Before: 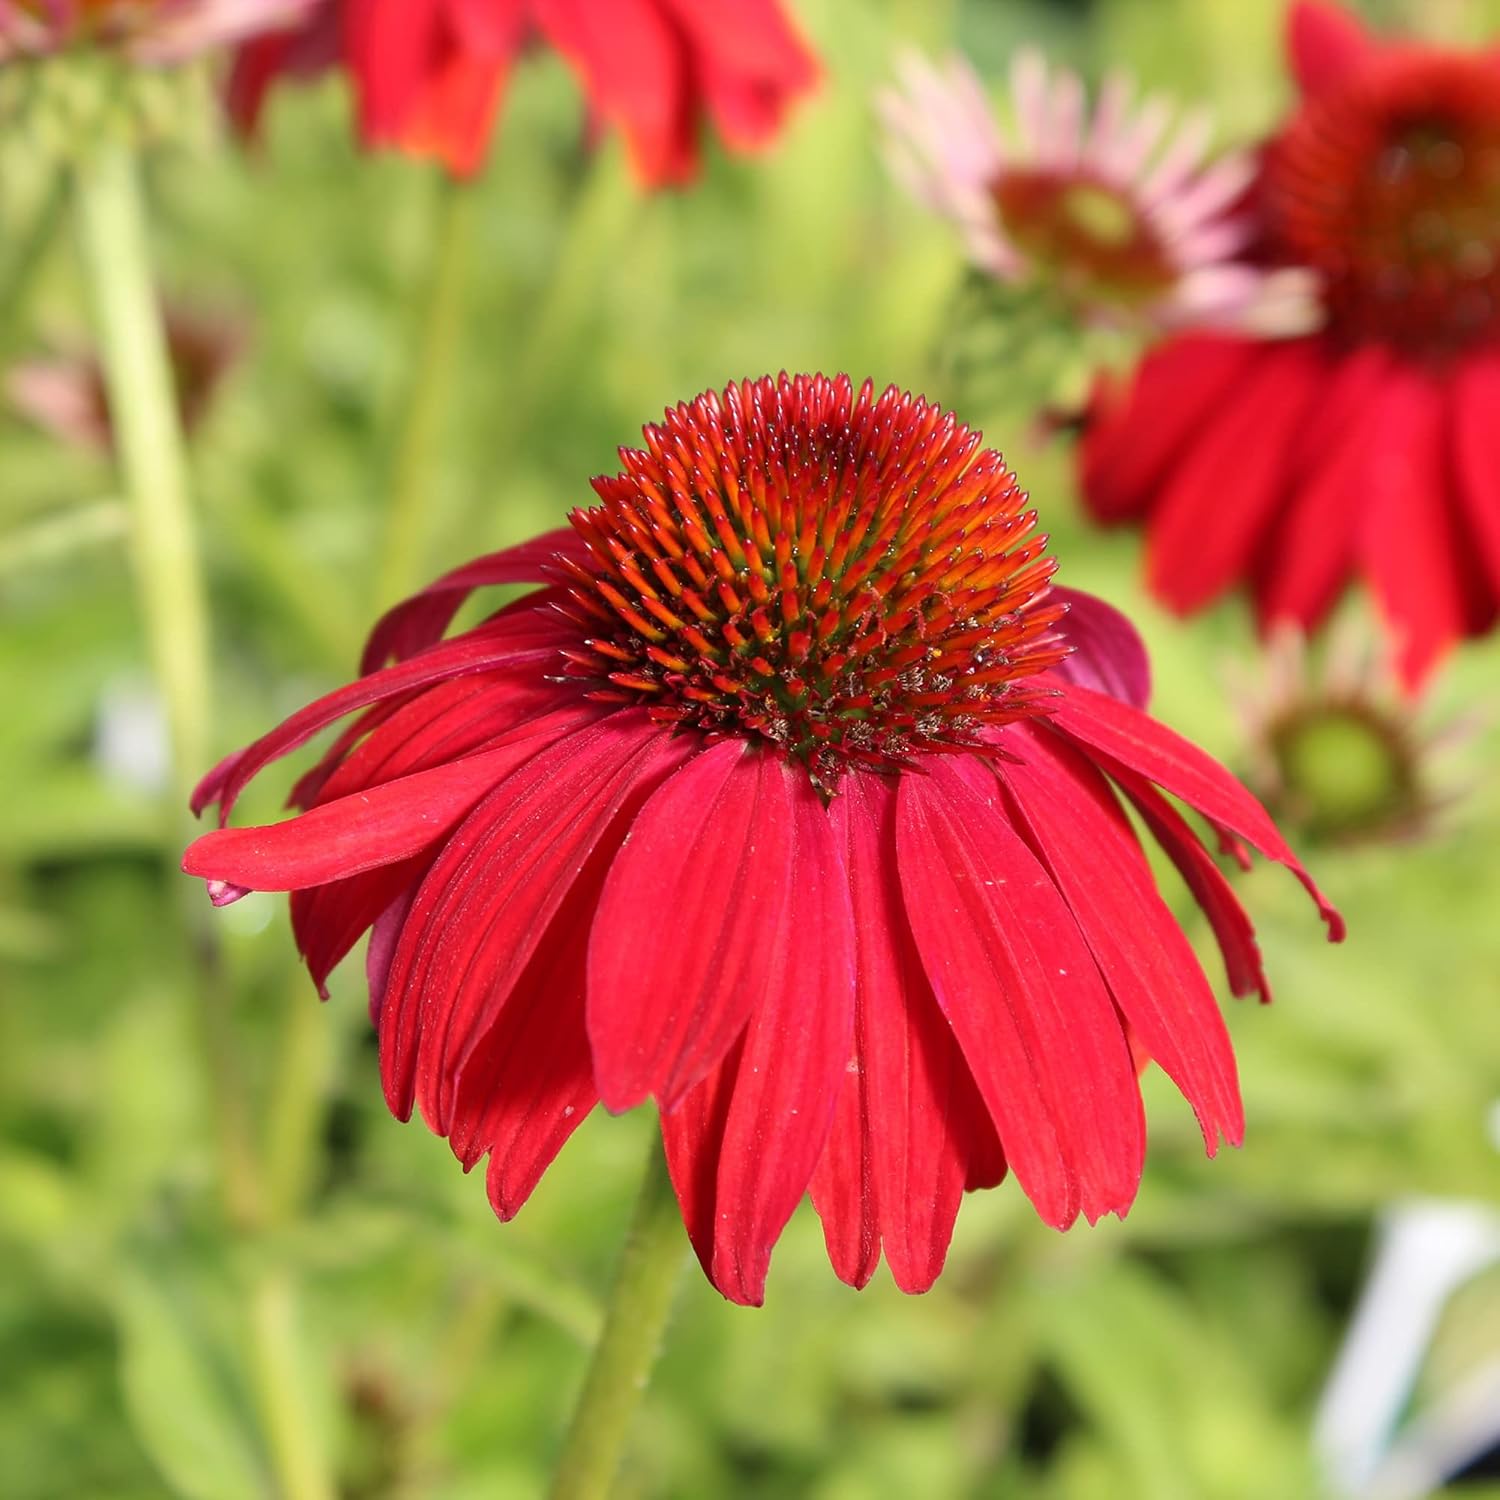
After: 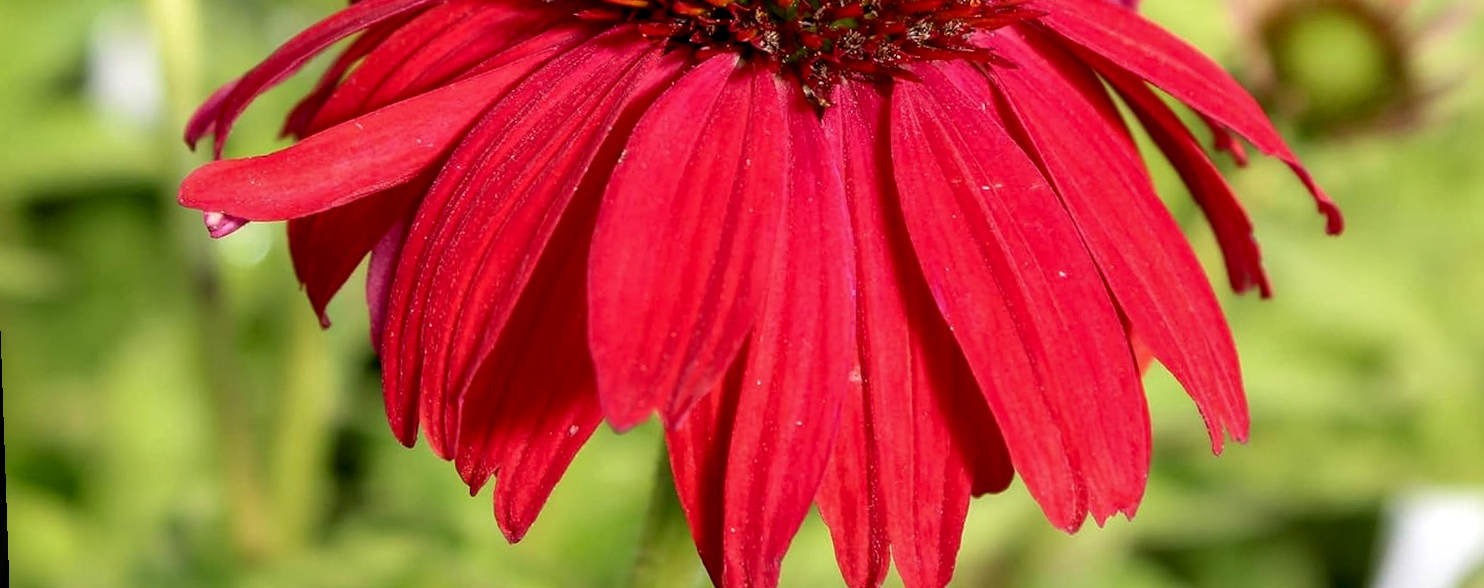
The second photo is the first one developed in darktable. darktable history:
contrast brightness saturation: contrast 0.03, brightness -0.04
local contrast: on, module defaults
exposure: black level correction 0.009, compensate highlight preservation false
velvia: strength 15%
crop: top 45.551%, bottom 12.262%
color balance rgb: linear chroma grading › global chroma 1.5%, linear chroma grading › mid-tones -1%, perceptual saturation grading › global saturation -3%, perceptual saturation grading › shadows -2%
rotate and perspective: rotation -2°, crop left 0.022, crop right 0.978, crop top 0.049, crop bottom 0.951
